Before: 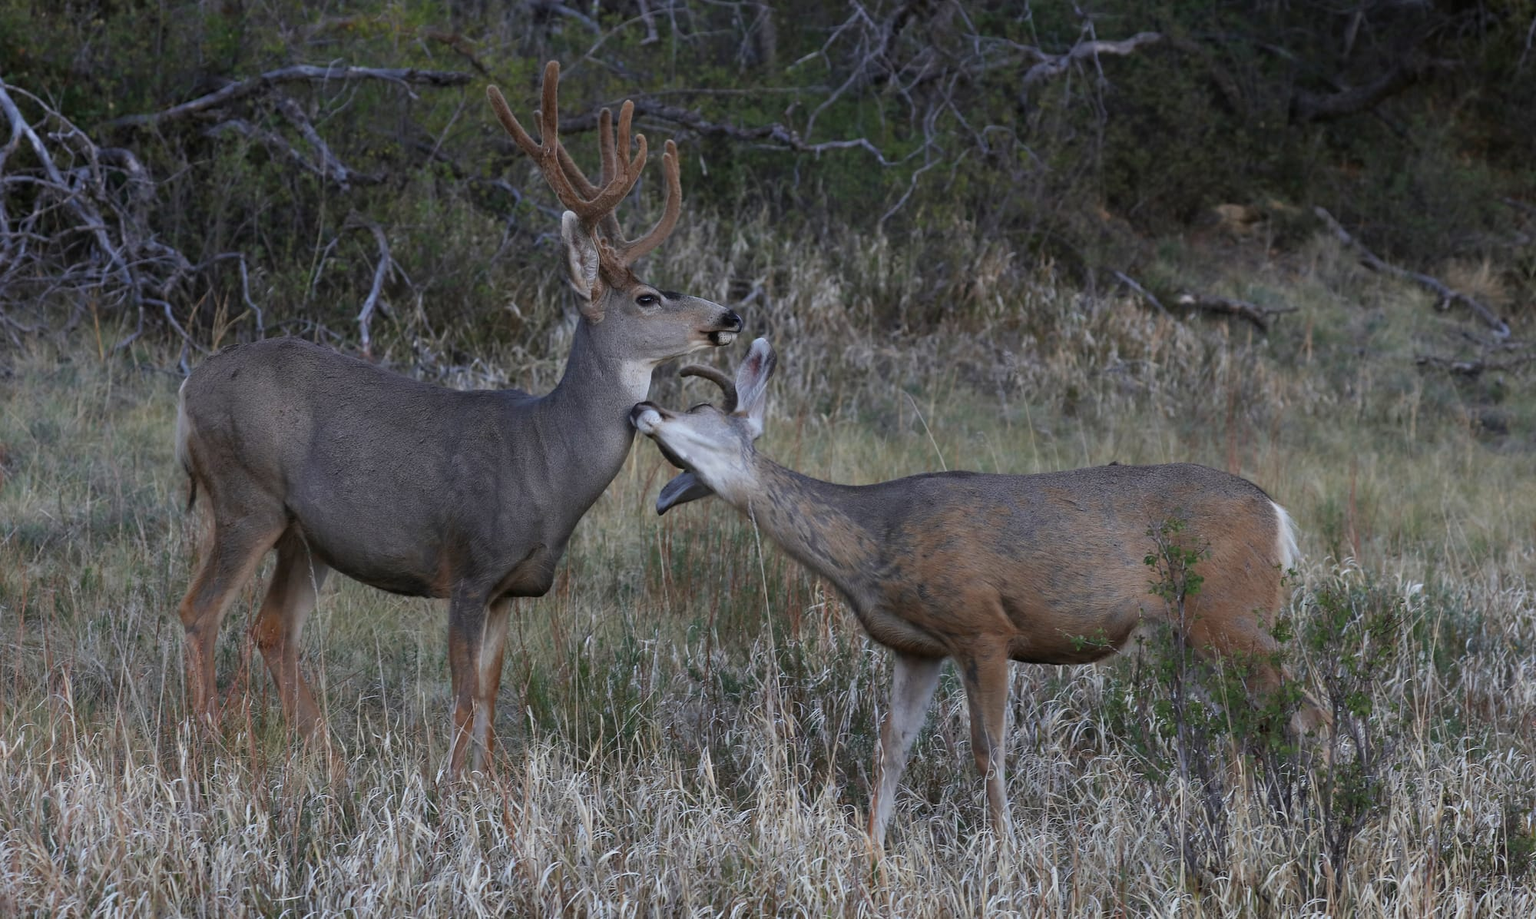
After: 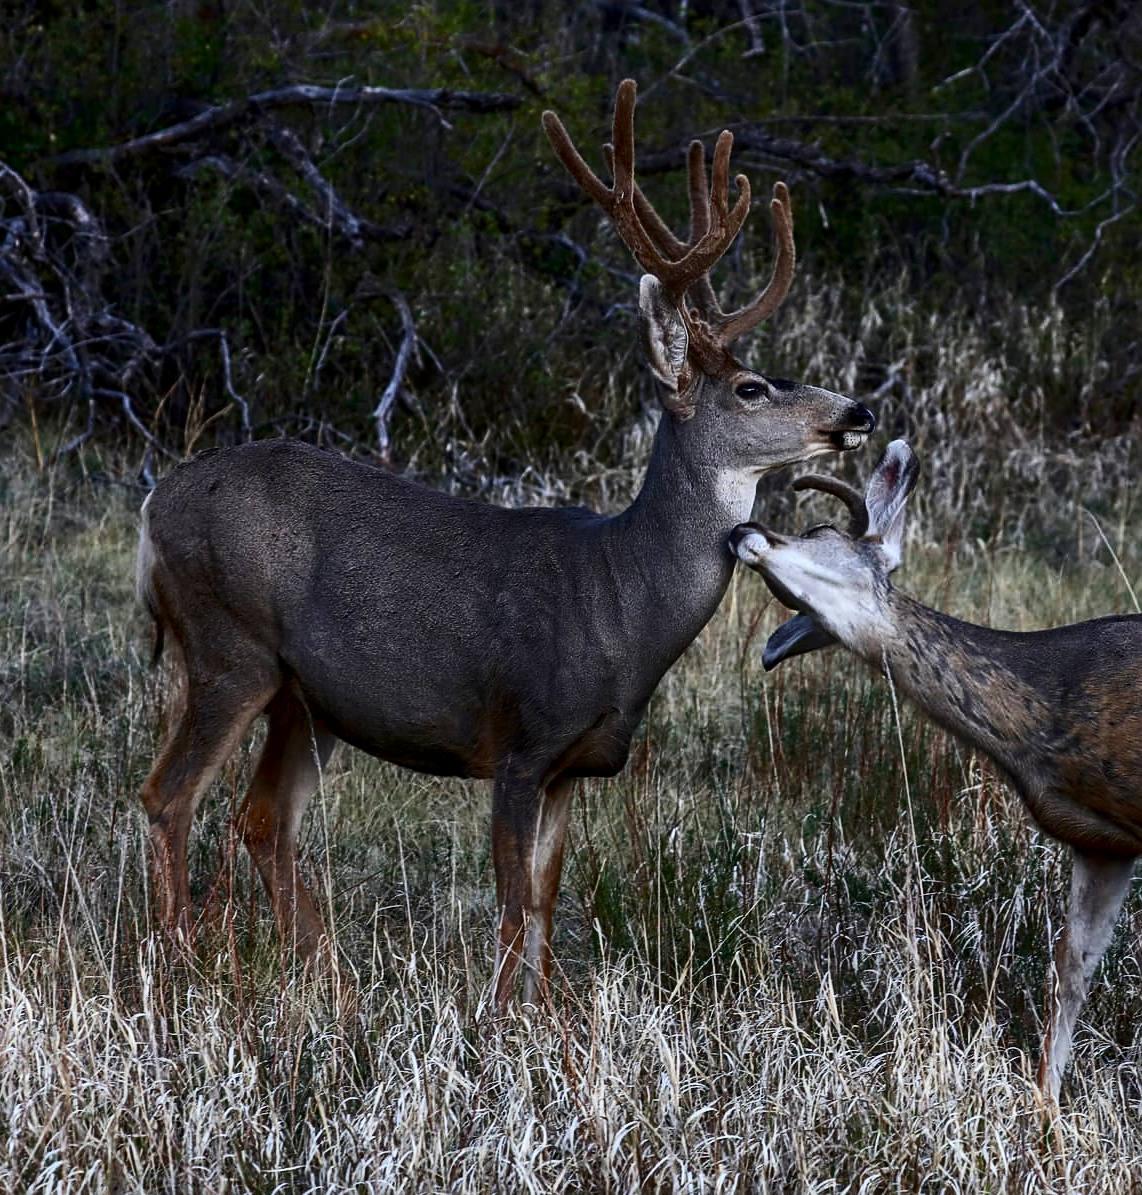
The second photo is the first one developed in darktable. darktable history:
contrast brightness saturation: contrast 0.335, brightness -0.073, saturation 0.168
local contrast: on, module defaults
sharpen: on, module defaults
crop: left 4.643%, right 38.232%
levels: mode automatic, levels [0.116, 0.574, 1]
